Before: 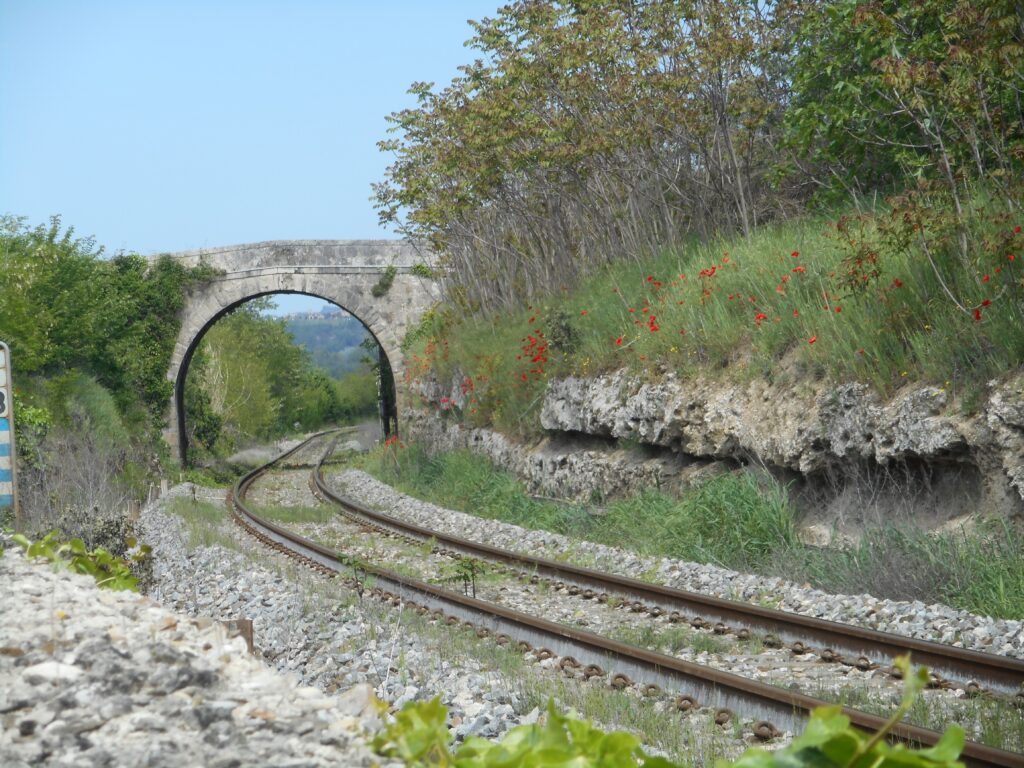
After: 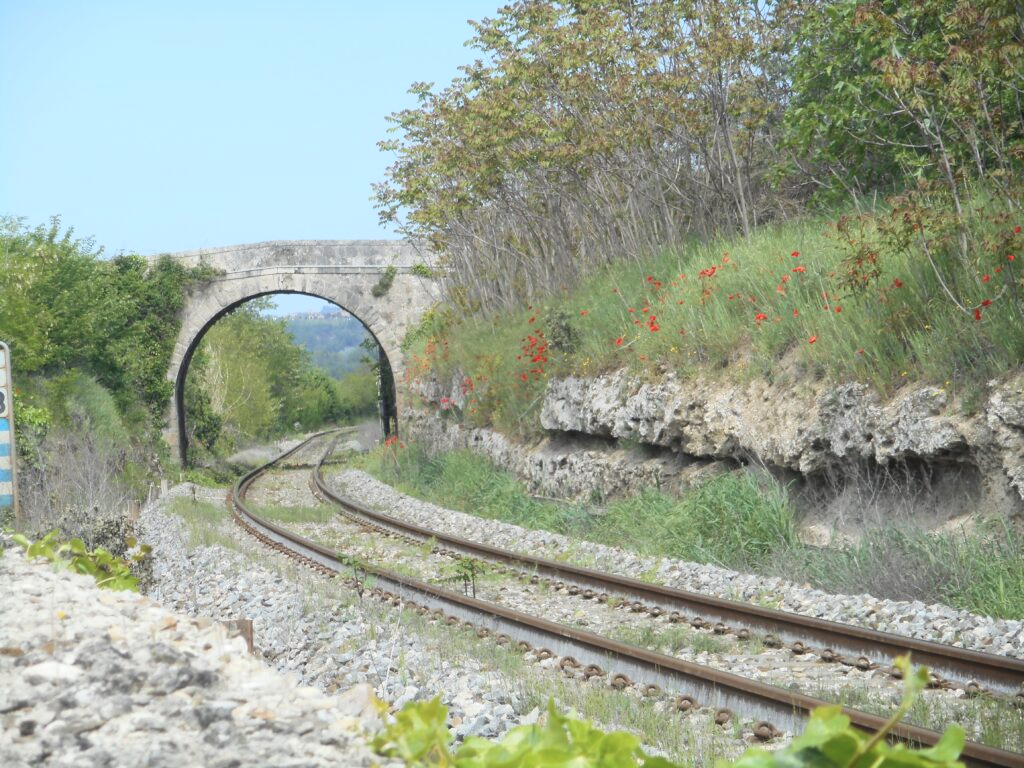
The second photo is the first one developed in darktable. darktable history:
contrast brightness saturation: contrast 0.135, brightness 0.218
